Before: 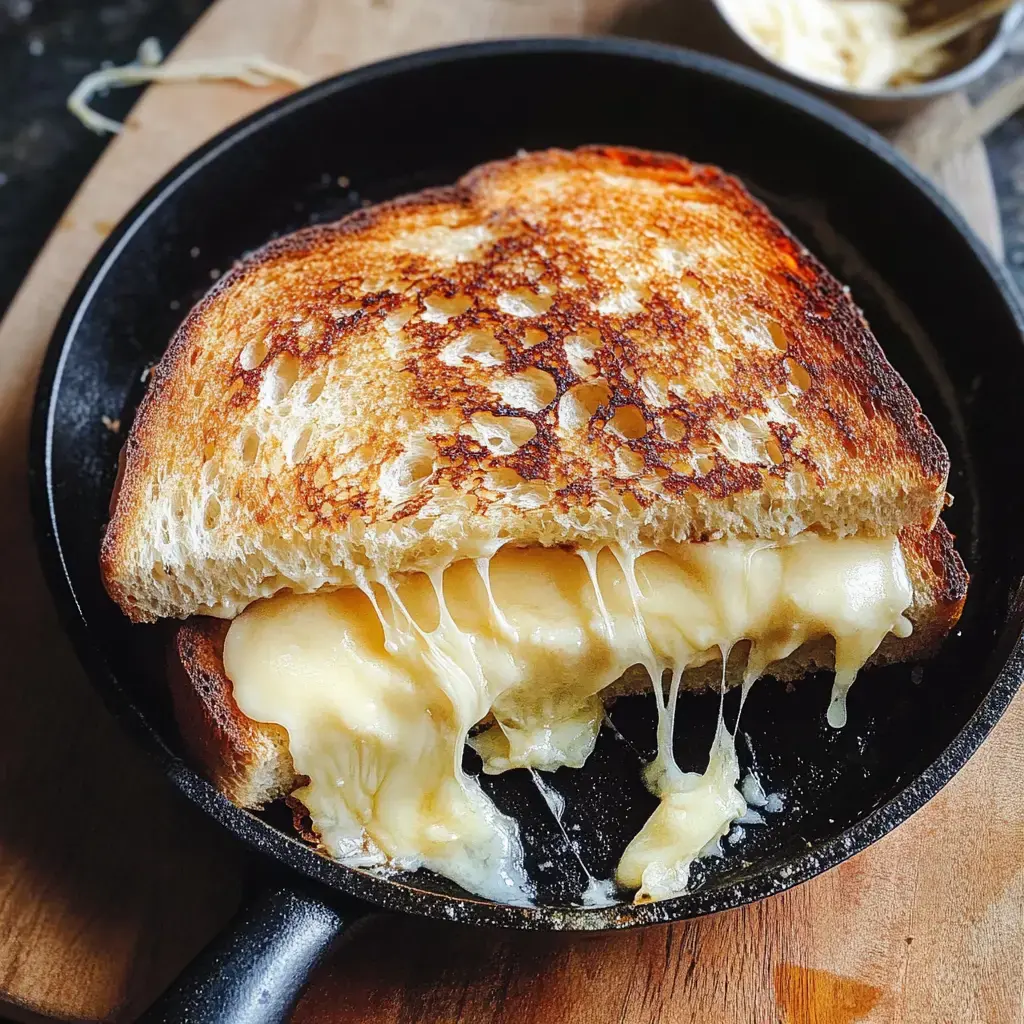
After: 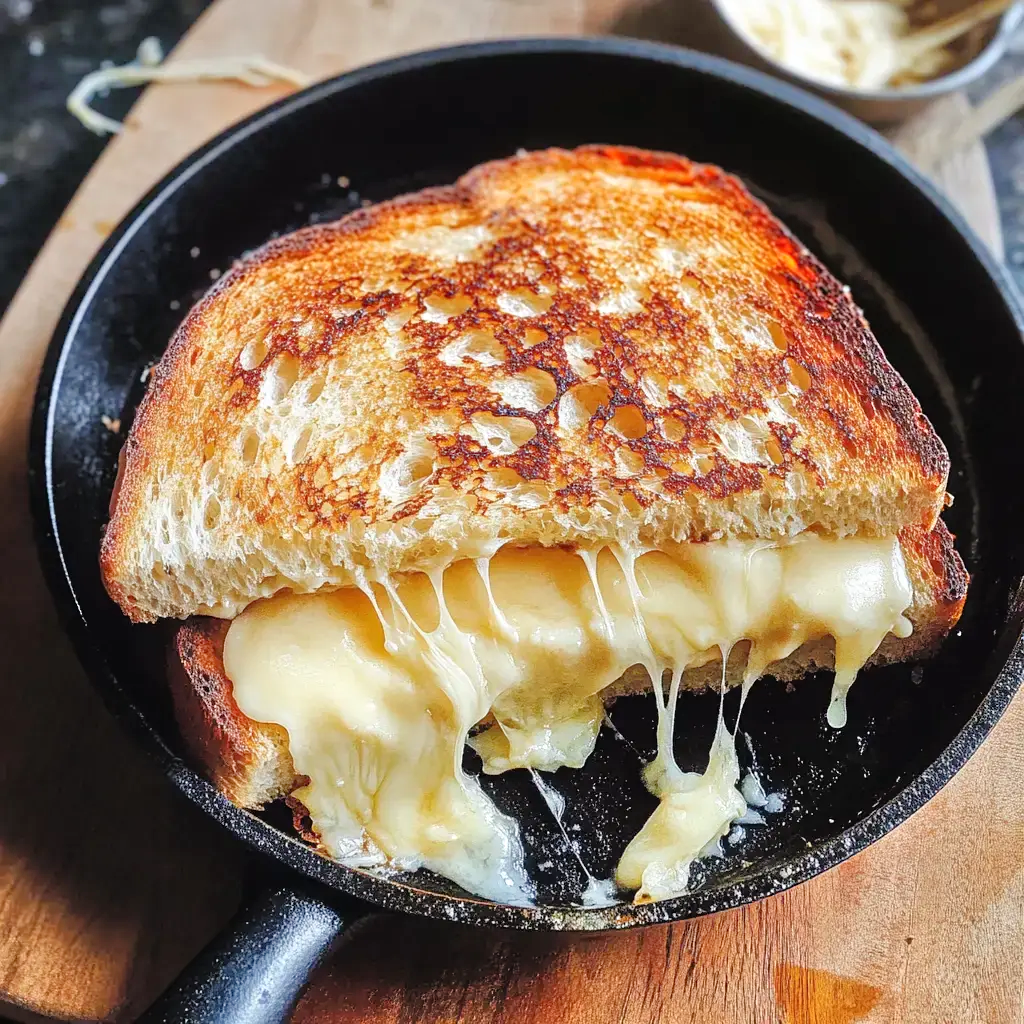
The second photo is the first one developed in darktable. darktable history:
white balance: emerald 1
tone equalizer: -7 EV 0.15 EV, -6 EV 0.6 EV, -5 EV 1.15 EV, -4 EV 1.33 EV, -3 EV 1.15 EV, -2 EV 0.6 EV, -1 EV 0.15 EV, mask exposure compensation -0.5 EV
